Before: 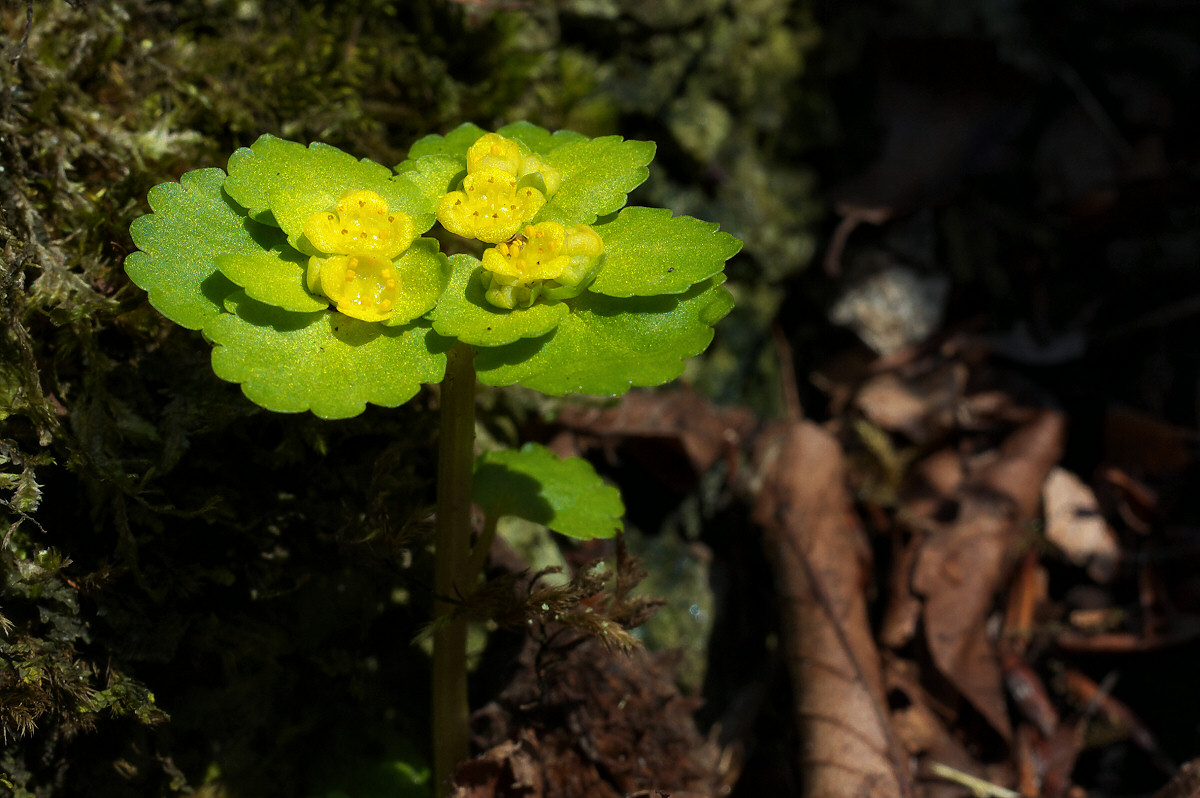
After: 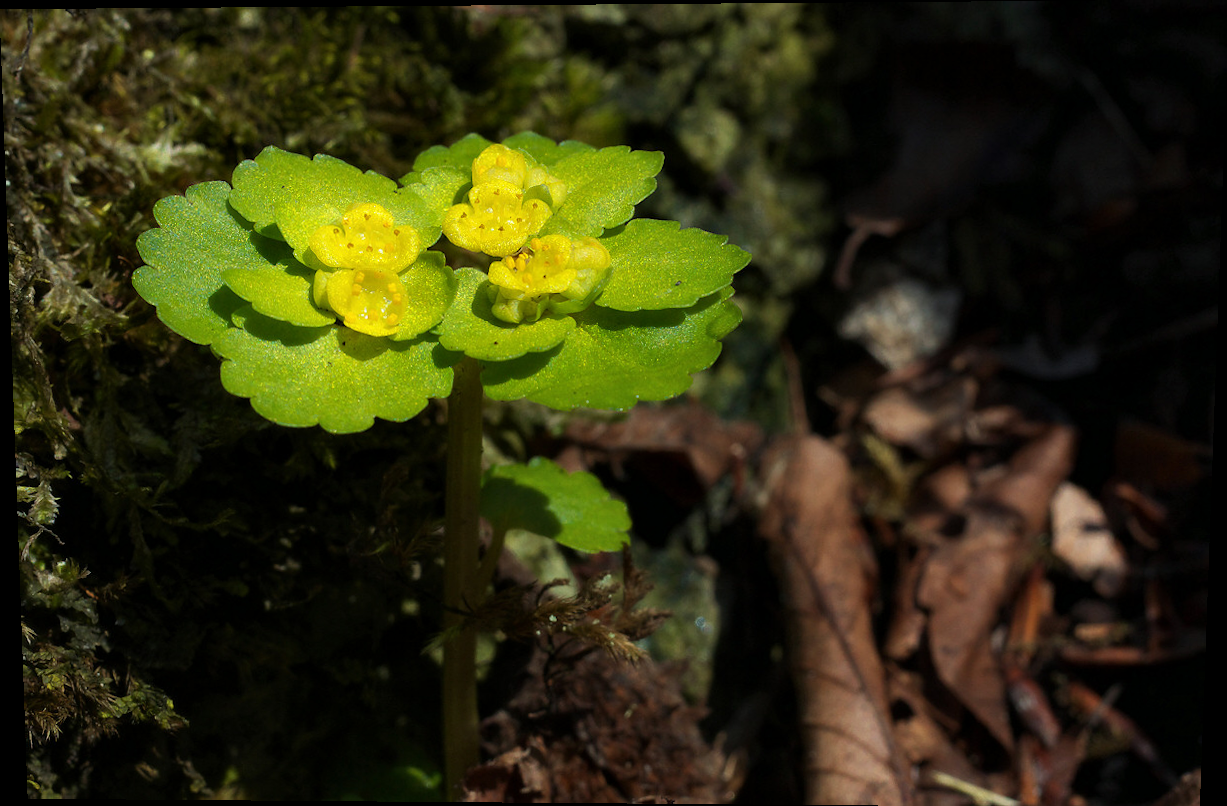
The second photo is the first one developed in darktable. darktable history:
rotate and perspective: lens shift (vertical) 0.048, lens shift (horizontal) -0.024, automatic cropping off
